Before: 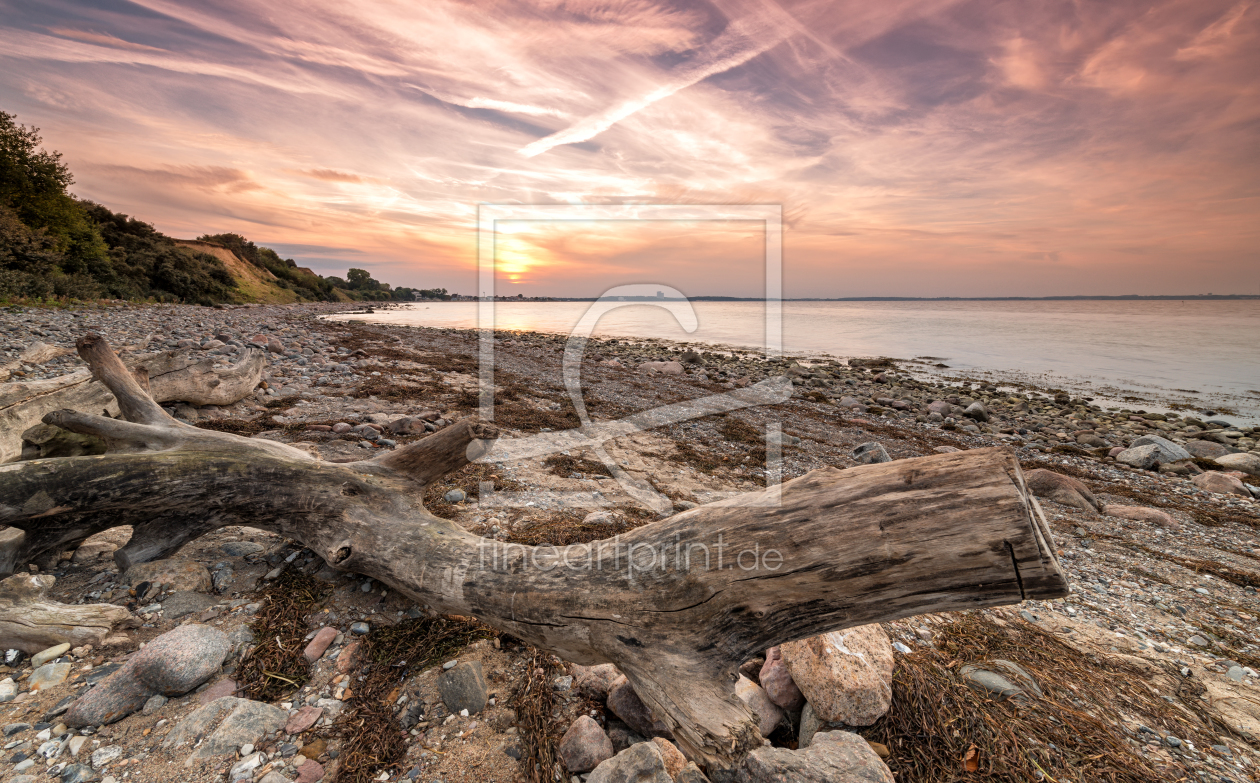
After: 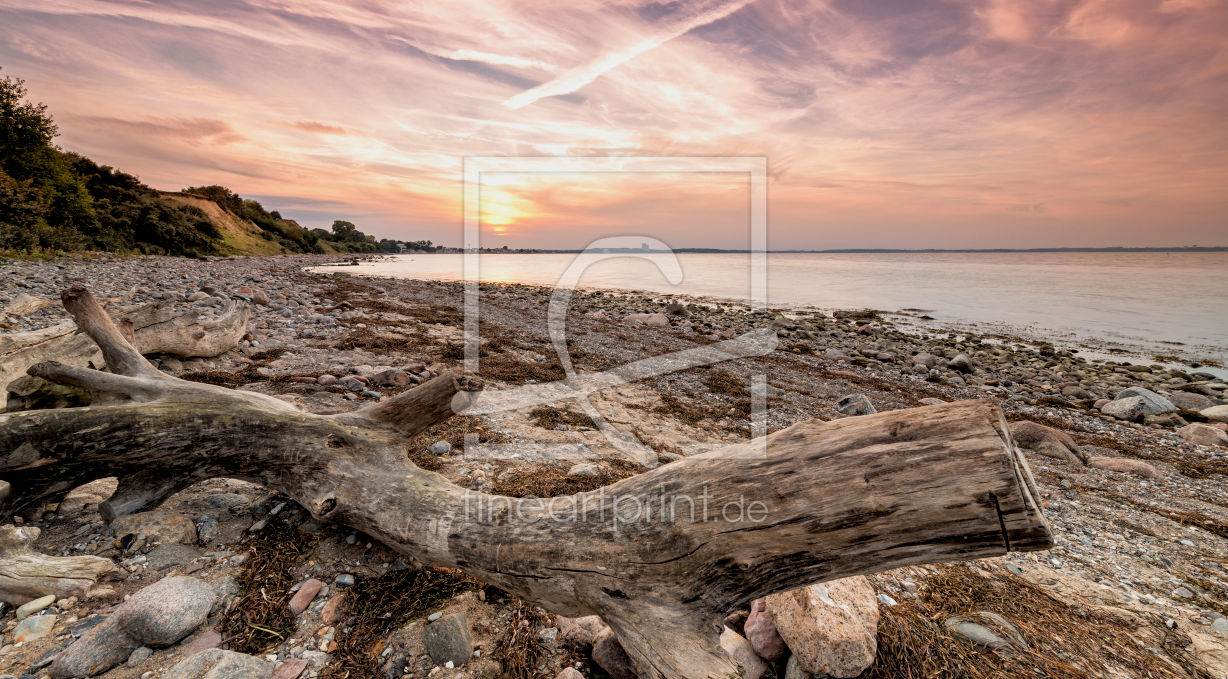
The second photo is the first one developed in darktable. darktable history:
exposure: black level correction 0.007, exposure 0.155 EV, compensate highlight preservation false
filmic rgb: black relative exposure -14.16 EV, white relative exposure 3.35 EV, hardness 7.92, contrast 0.992, iterations of high-quality reconstruction 10
crop: left 1.234%, top 6.143%, right 1.286%, bottom 7.046%
